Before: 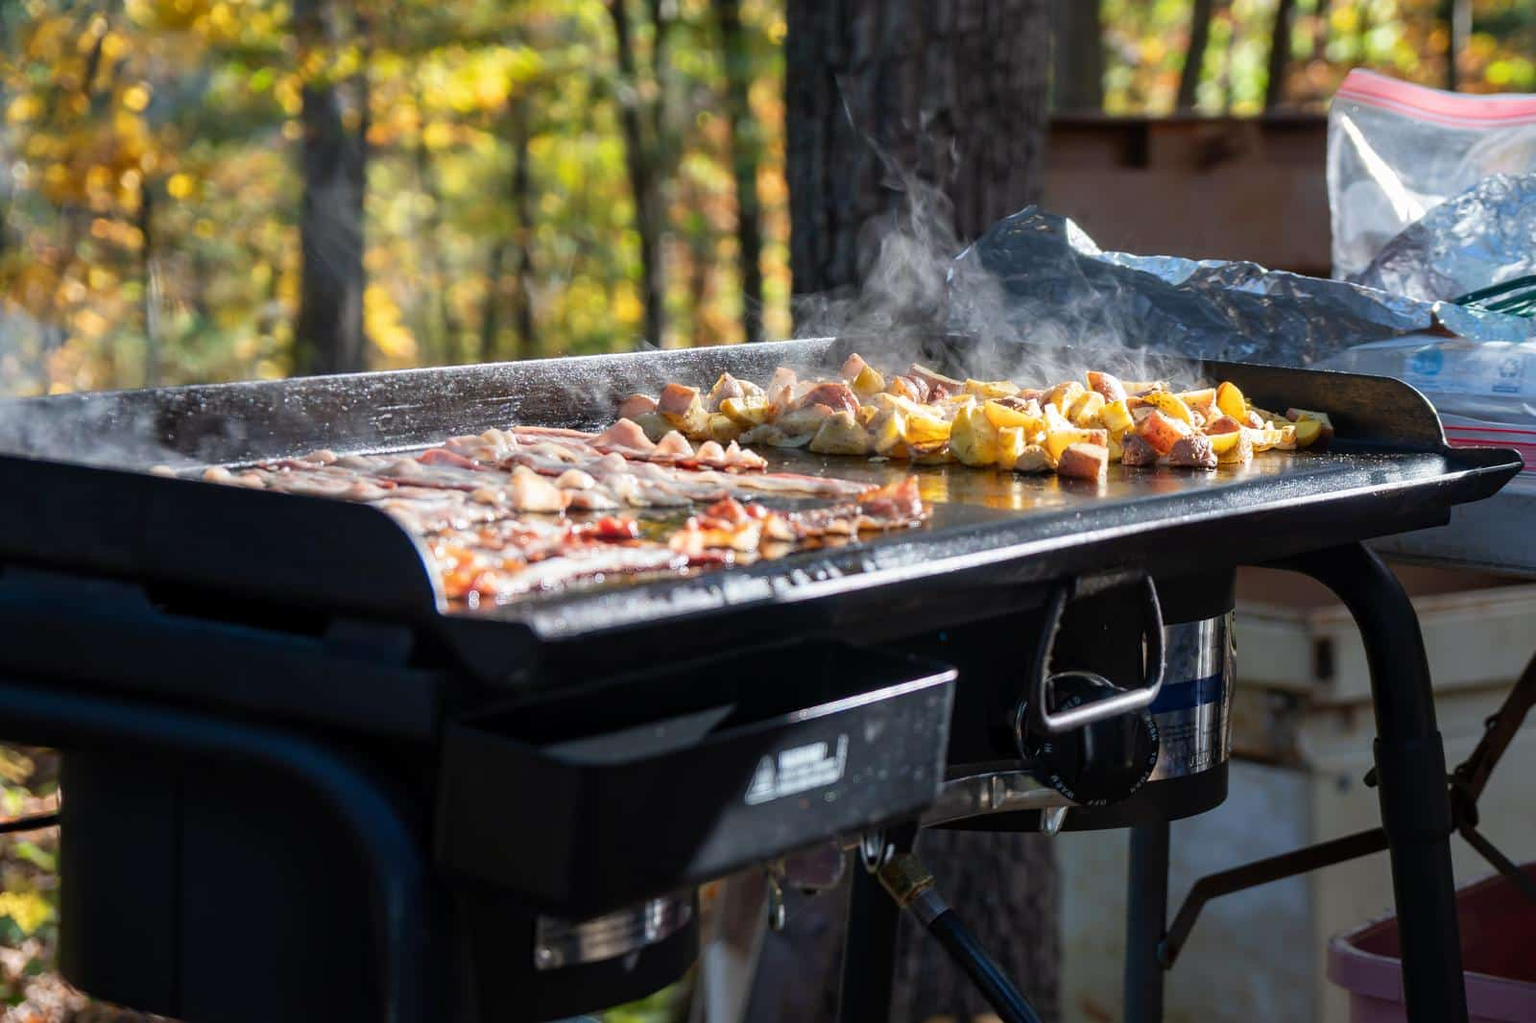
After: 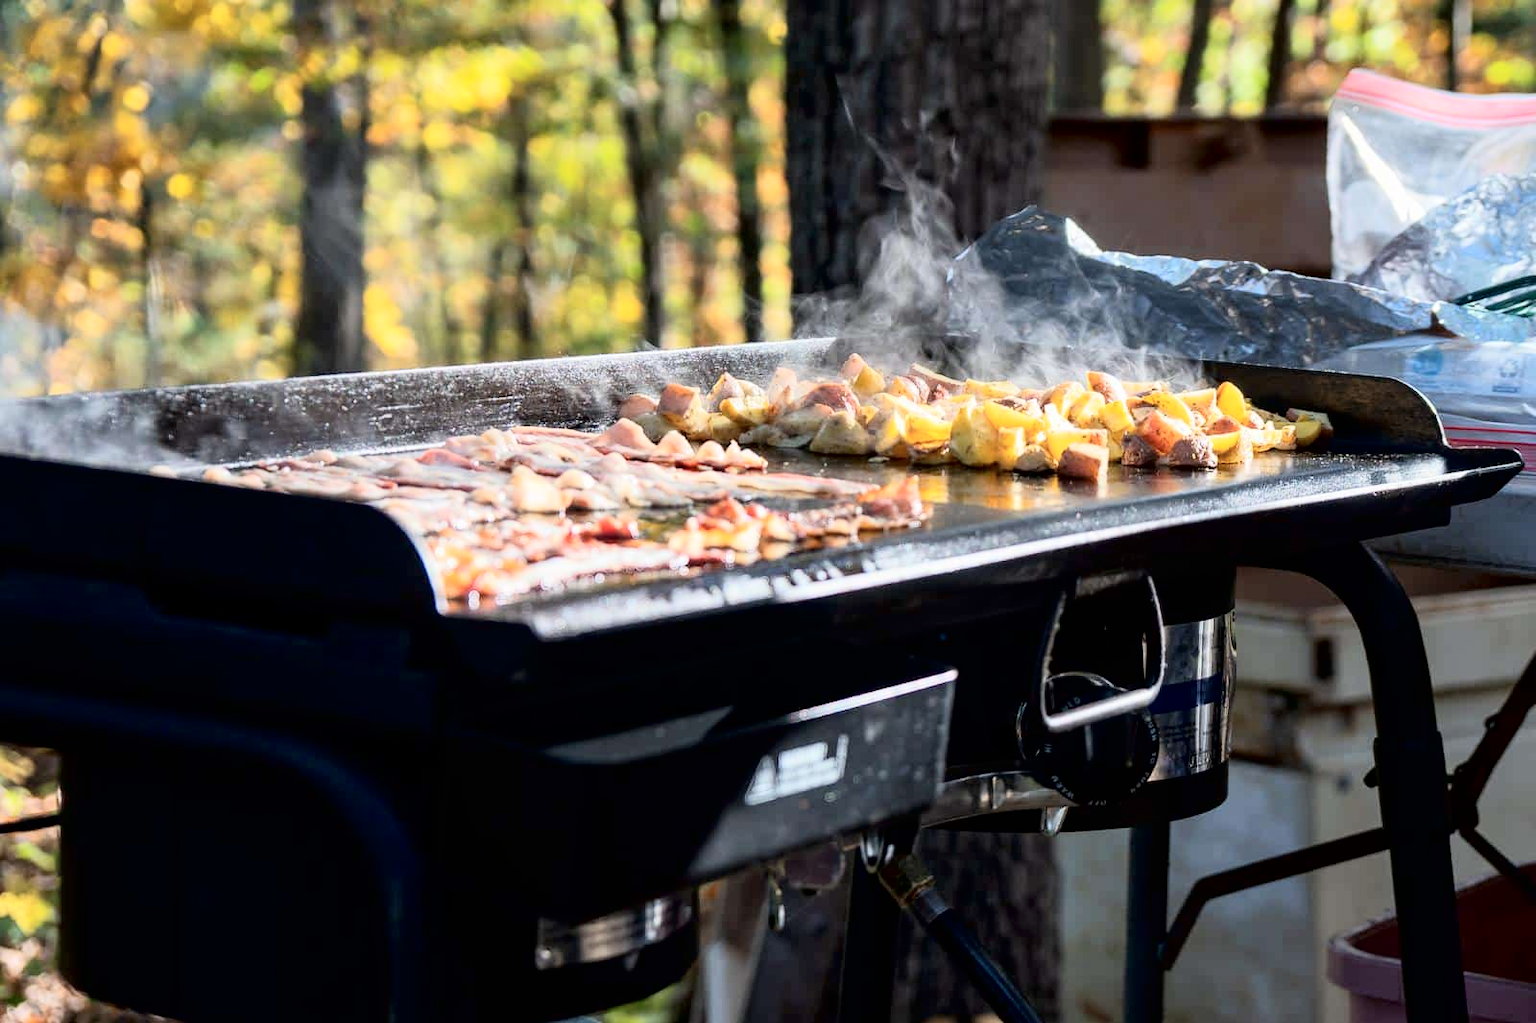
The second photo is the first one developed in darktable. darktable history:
tone curve: curves: ch0 [(0, 0) (0.082, 0.02) (0.129, 0.078) (0.275, 0.301) (0.67, 0.809) (1, 1)], color space Lab, independent channels, preserve colors none
